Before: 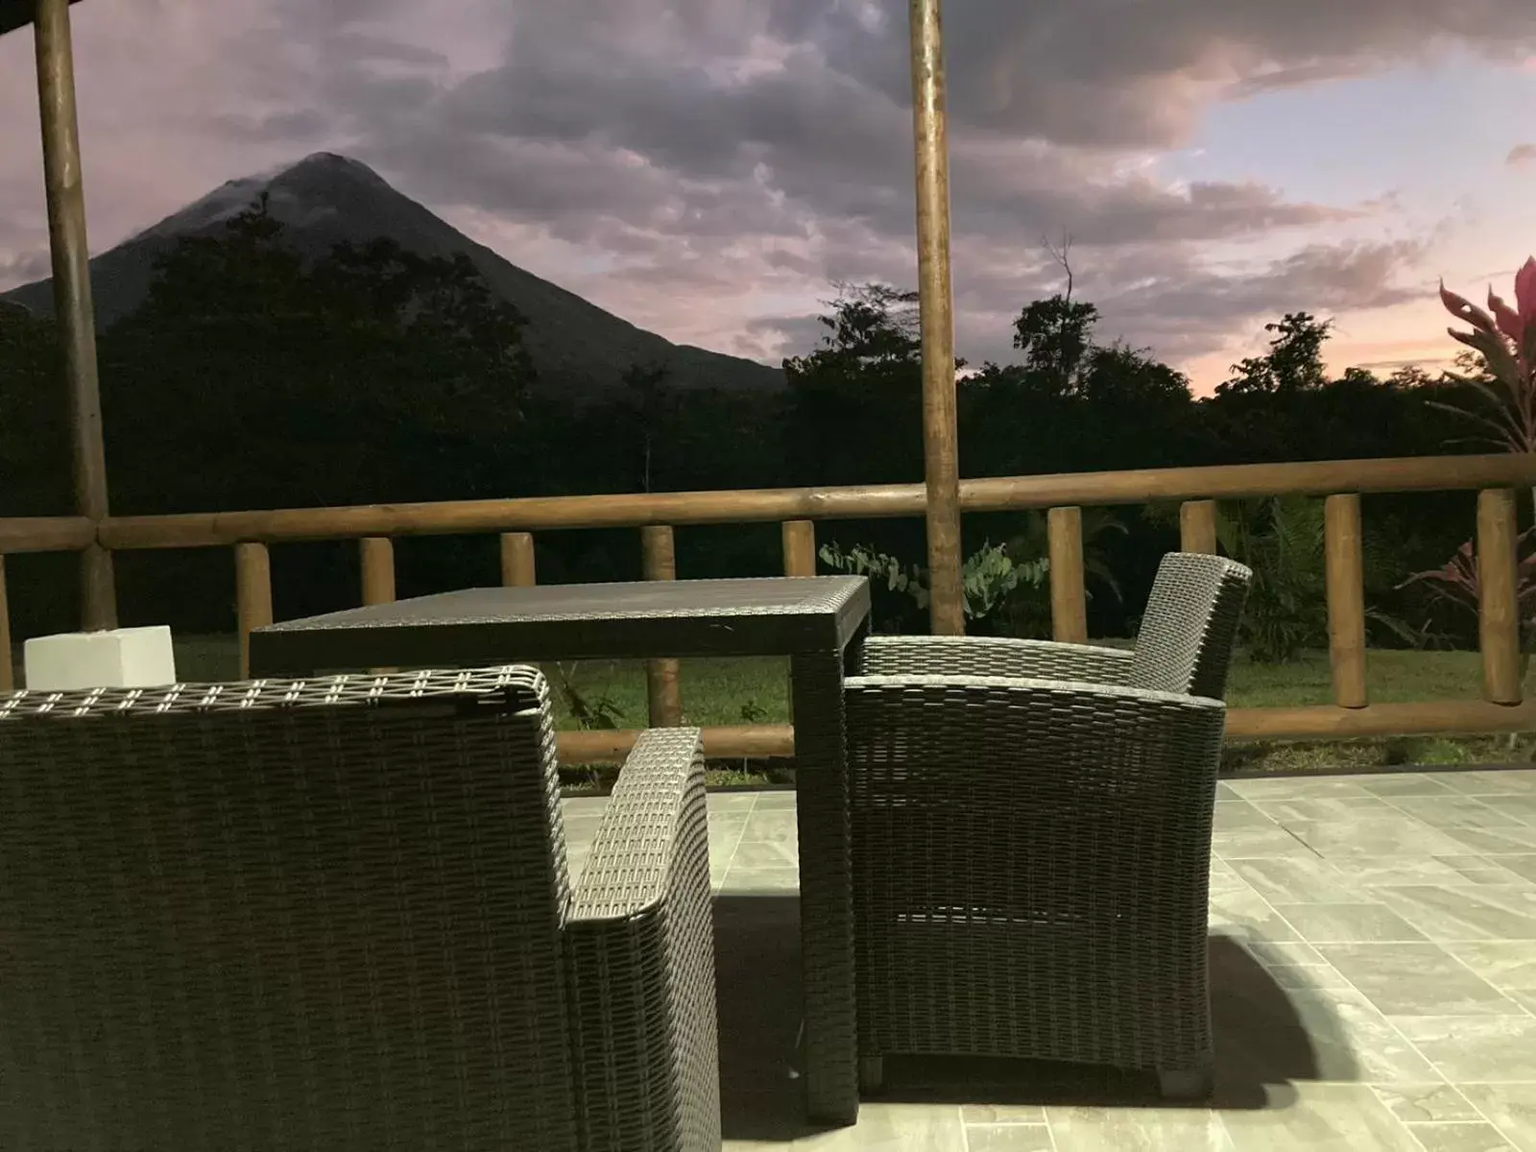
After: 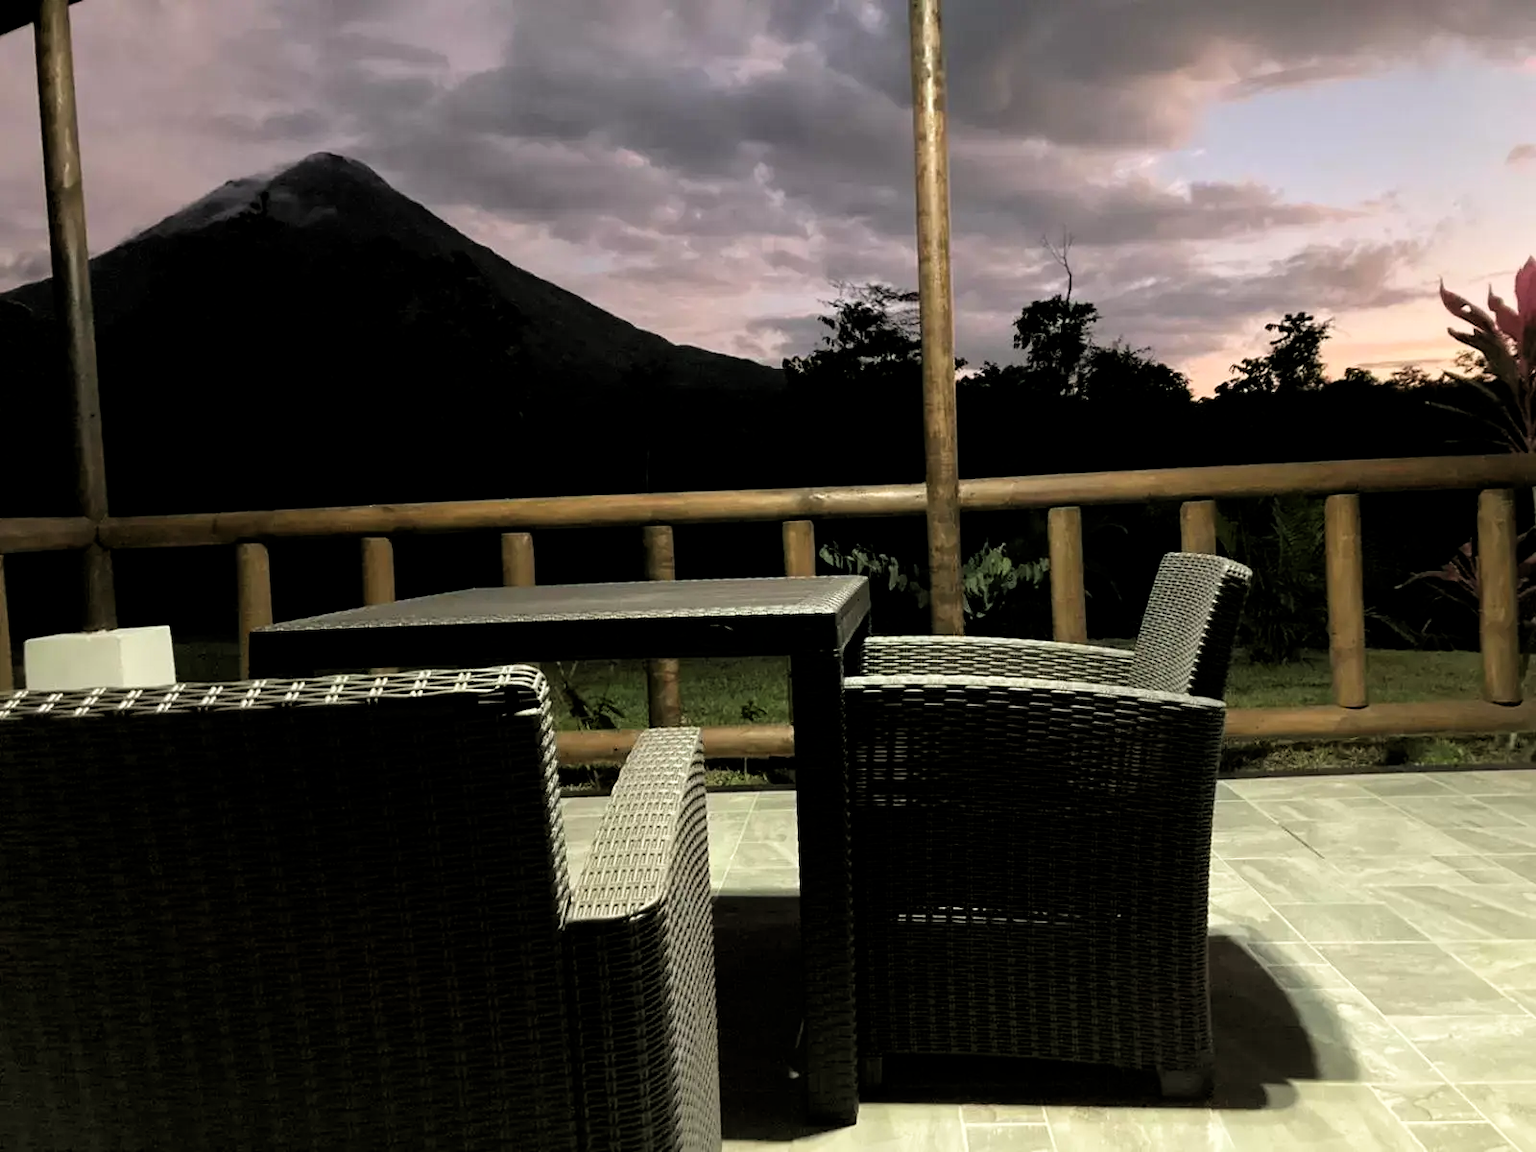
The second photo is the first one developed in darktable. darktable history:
filmic rgb: black relative exposure -6.25 EV, white relative exposure 2.79 EV, target black luminance 0%, hardness 4.56, latitude 68.26%, contrast 1.294, shadows ↔ highlights balance -3.13%, add noise in highlights 0.002, color science v3 (2019), use custom middle-gray values true, contrast in highlights soft
